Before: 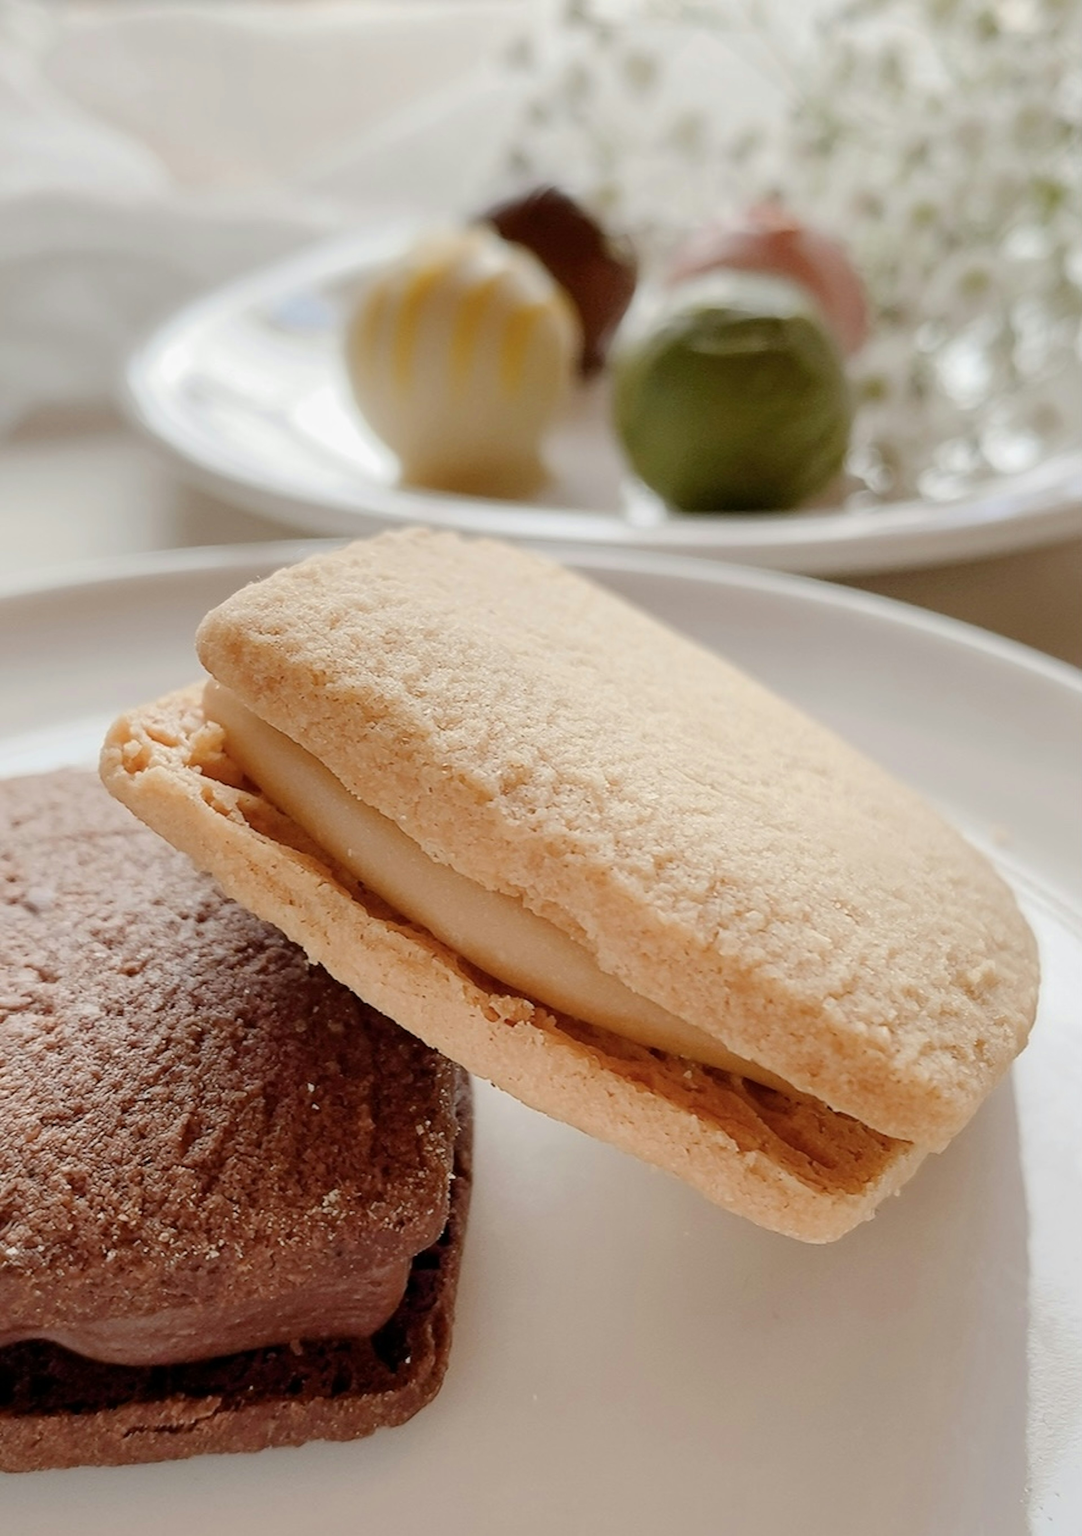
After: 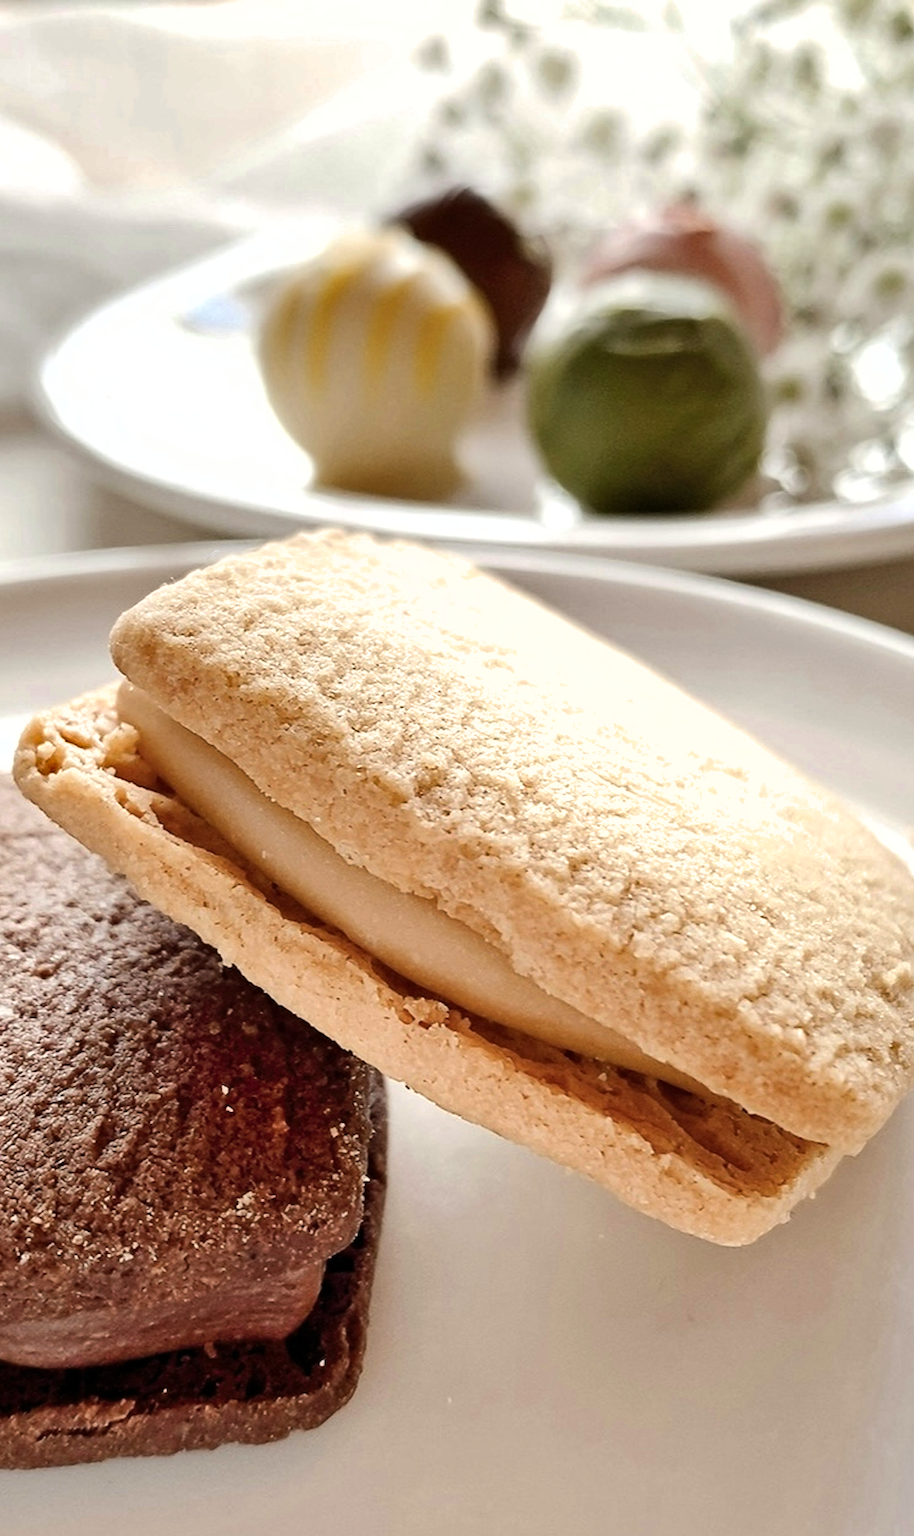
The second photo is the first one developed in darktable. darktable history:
crop: left 8.026%, right 7.374%
shadows and highlights: low approximation 0.01, soften with gaussian
tone equalizer: -8 EV -0.75 EV, -7 EV -0.7 EV, -6 EV -0.6 EV, -5 EV -0.4 EV, -3 EV 0.4 EV, -2 EV 0.6 EV, -1 EV 0.7 EV, +0 EV 0.75 EV, edges refinement/feathering 500, mask exposure compensation -1.57 EV, preserve details no
